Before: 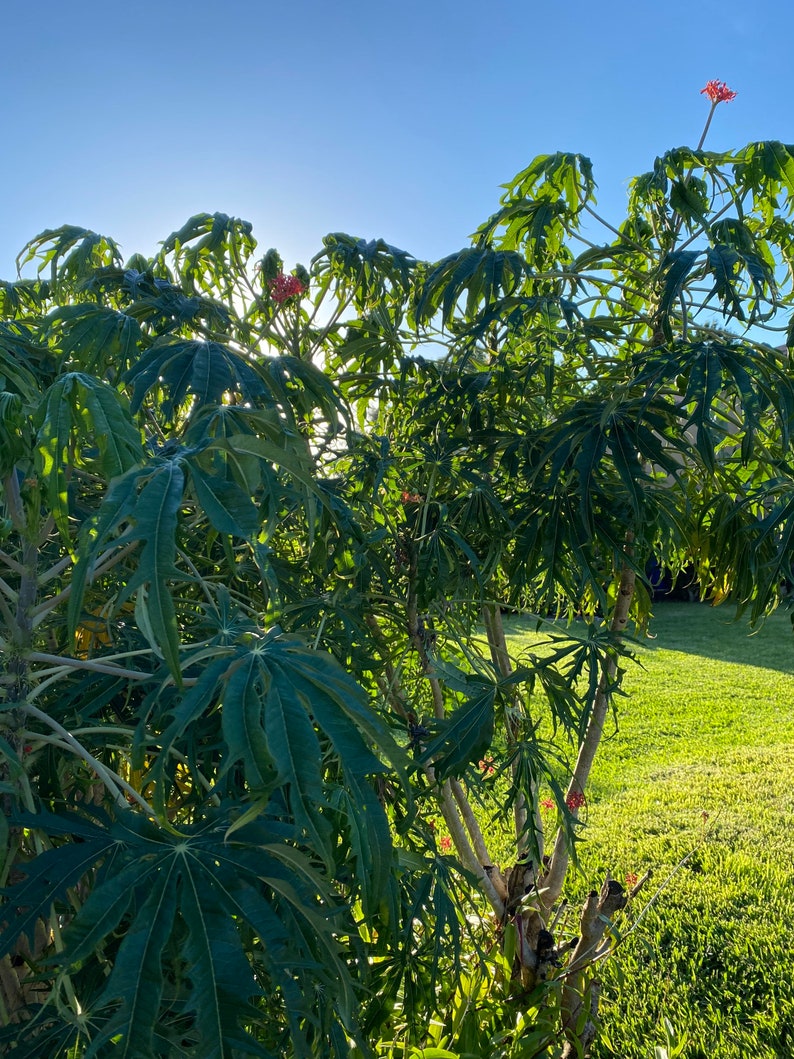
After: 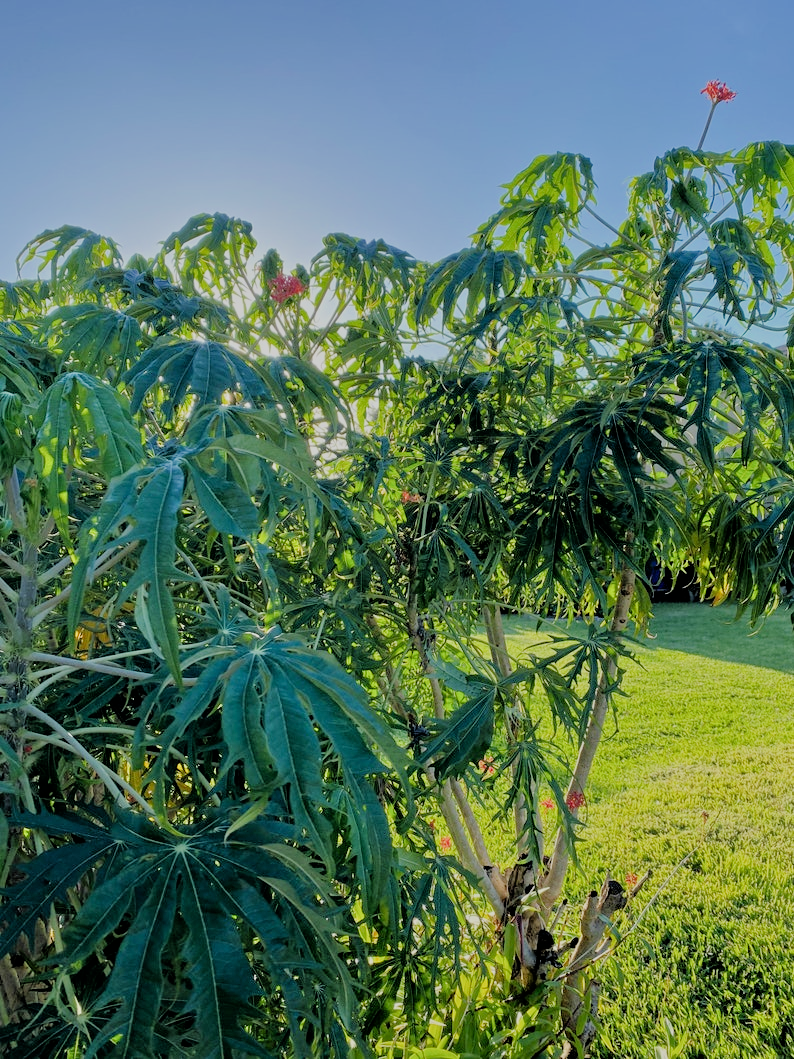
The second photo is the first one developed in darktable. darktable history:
tone equalizer: -7 EV 0.162 EV, -6 EV 0.605 EV, -5 EV 1.19 EV, -4 EV 1.34 EV, -3 EV 1.15 EV, -2 EV 0.6 EV, -1 EV 0.149 EV, luminance estimator HSV value / RGB max
filmic rgb: black relative exposure -6.08 EV, white relative exposure 6.95 EV, hardness 2.26
